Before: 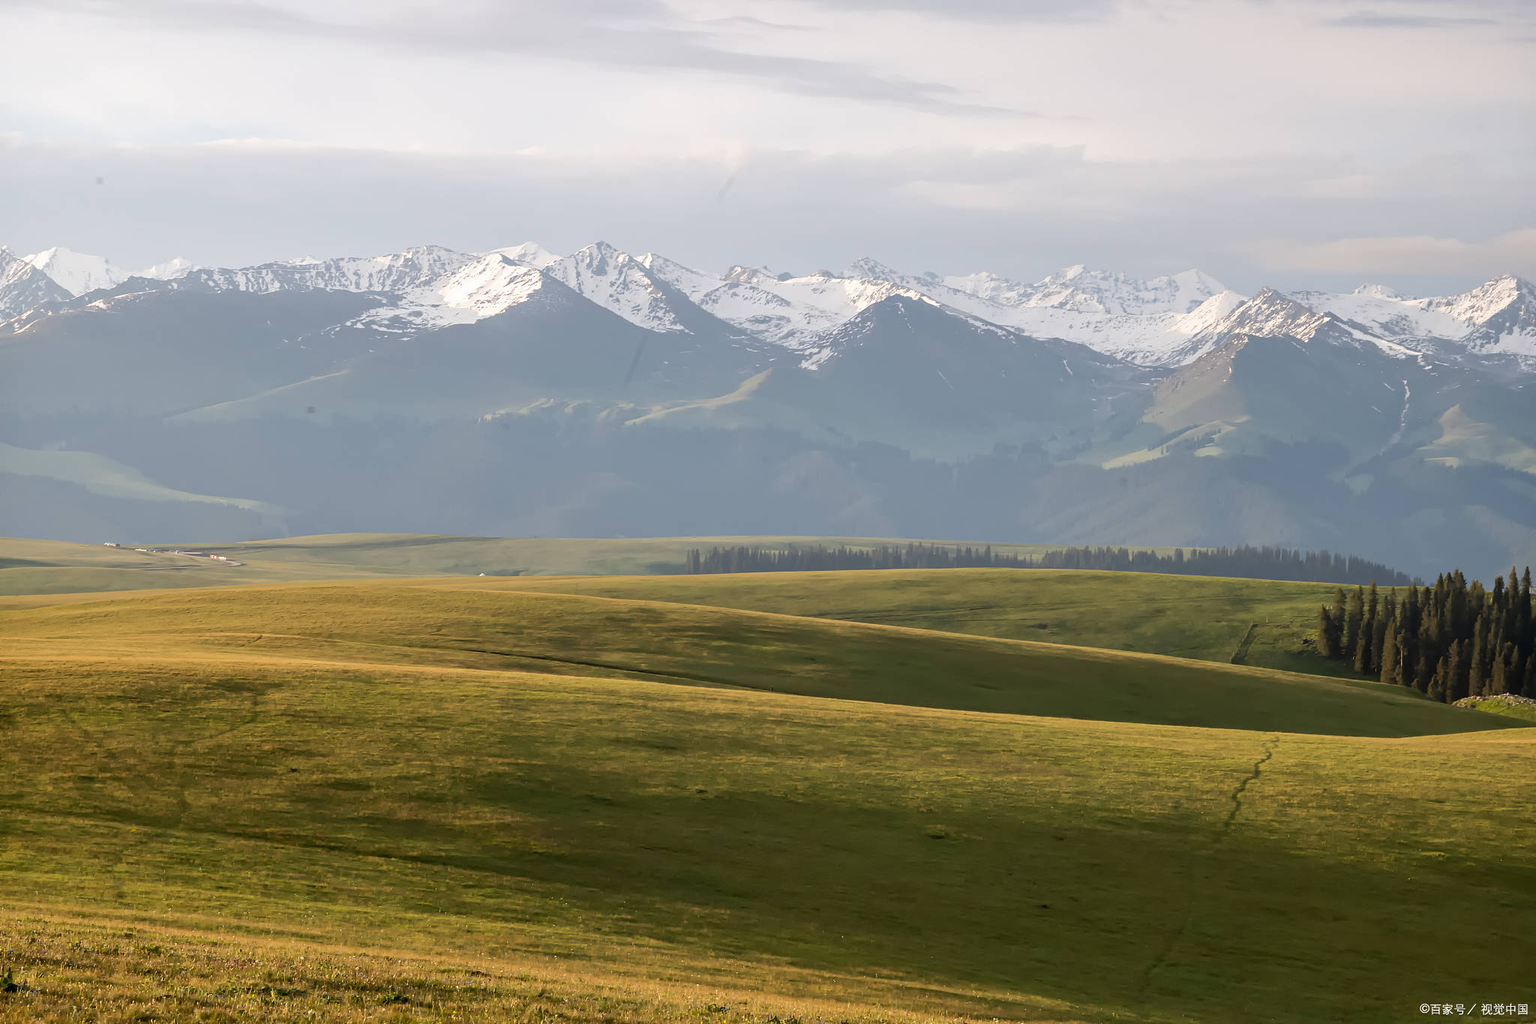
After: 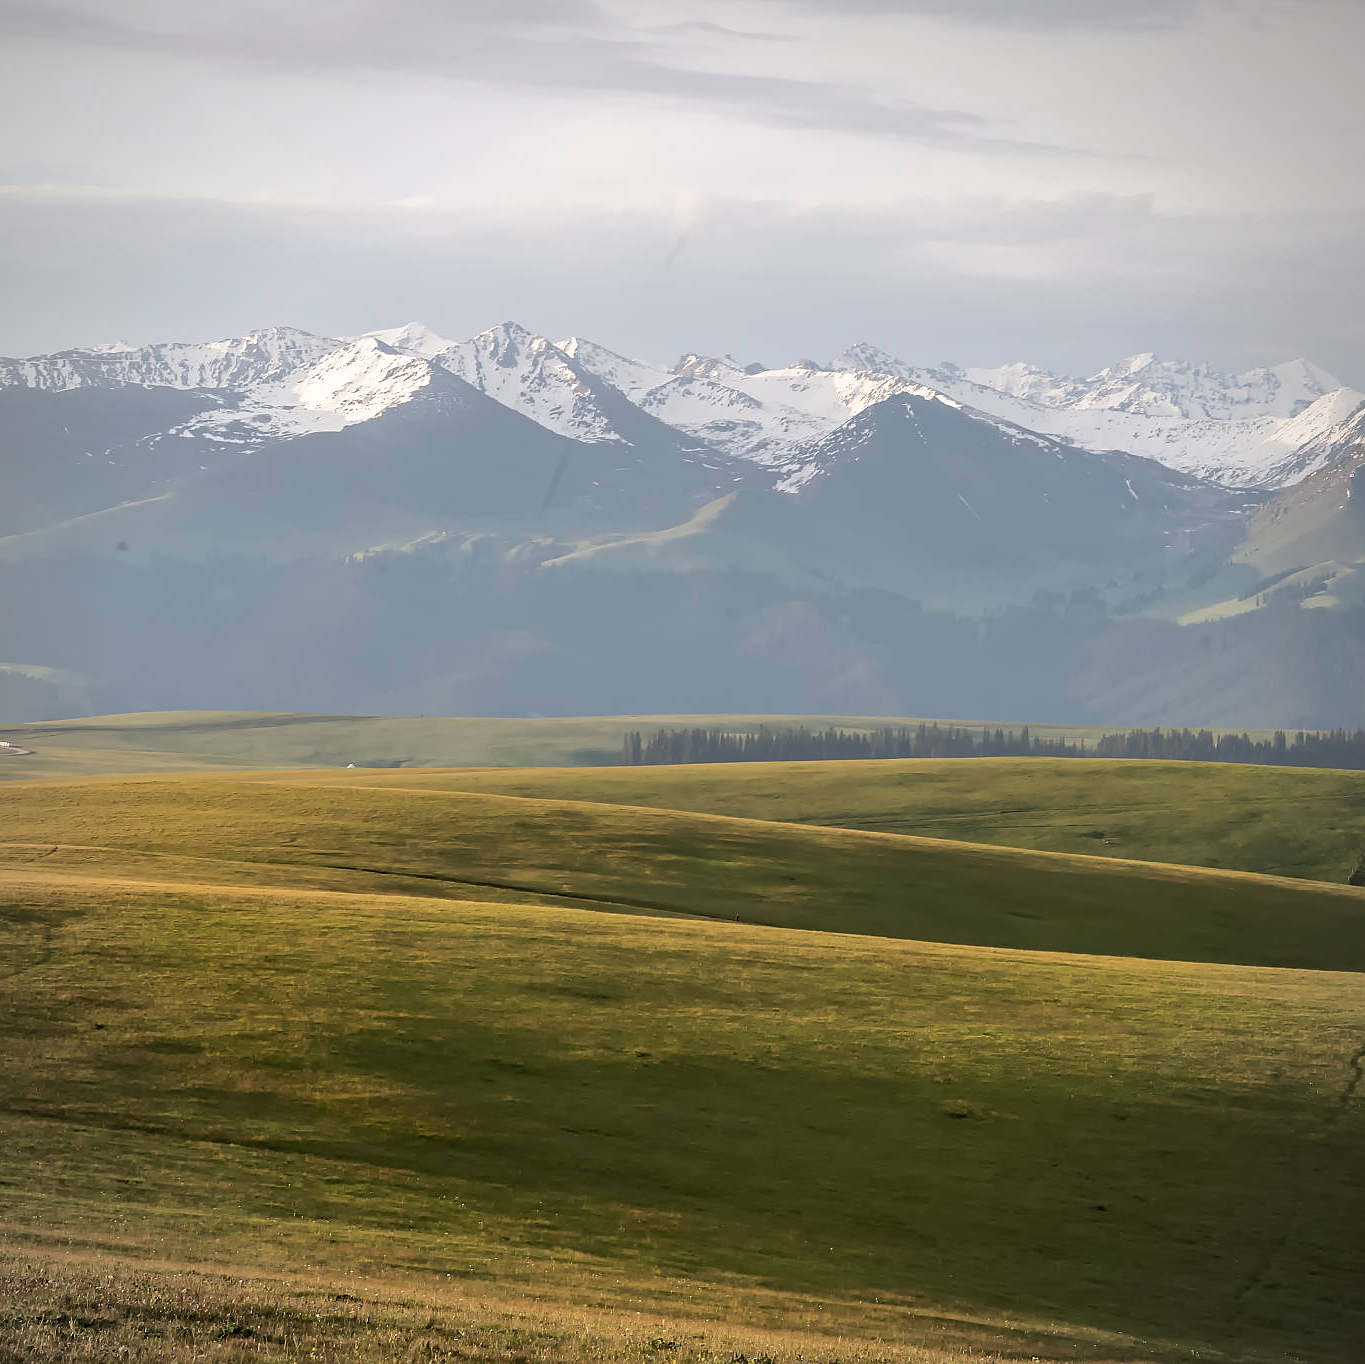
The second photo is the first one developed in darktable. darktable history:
sharpen: radius 1, threshold 1
vignetting: fall-off radius 70%, automatic ratio true
crop and rotate: left 14.292%, right 19.041%
